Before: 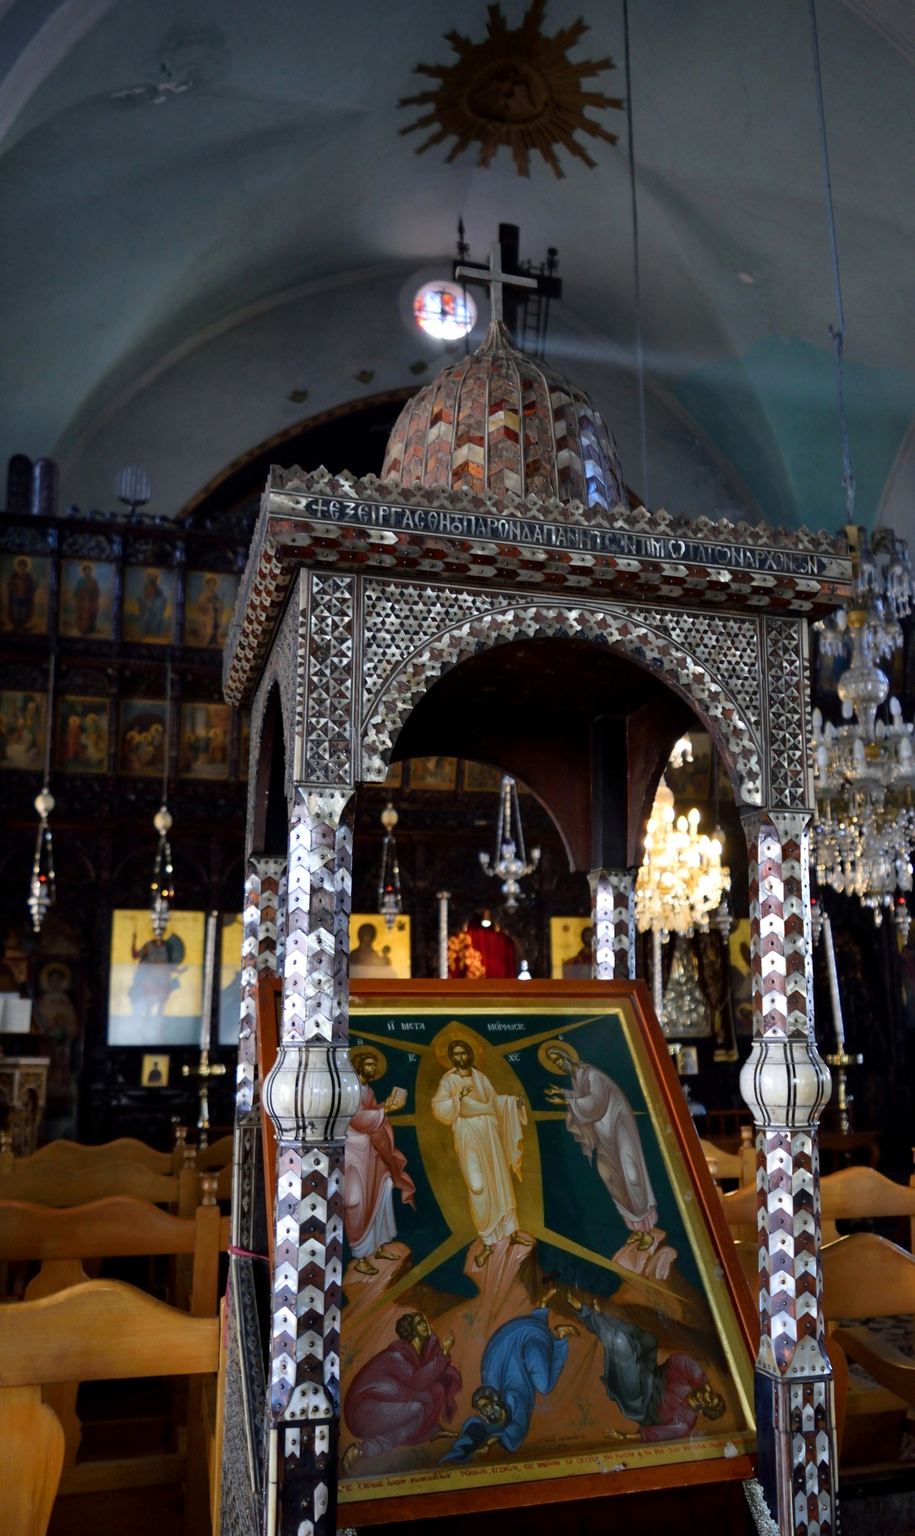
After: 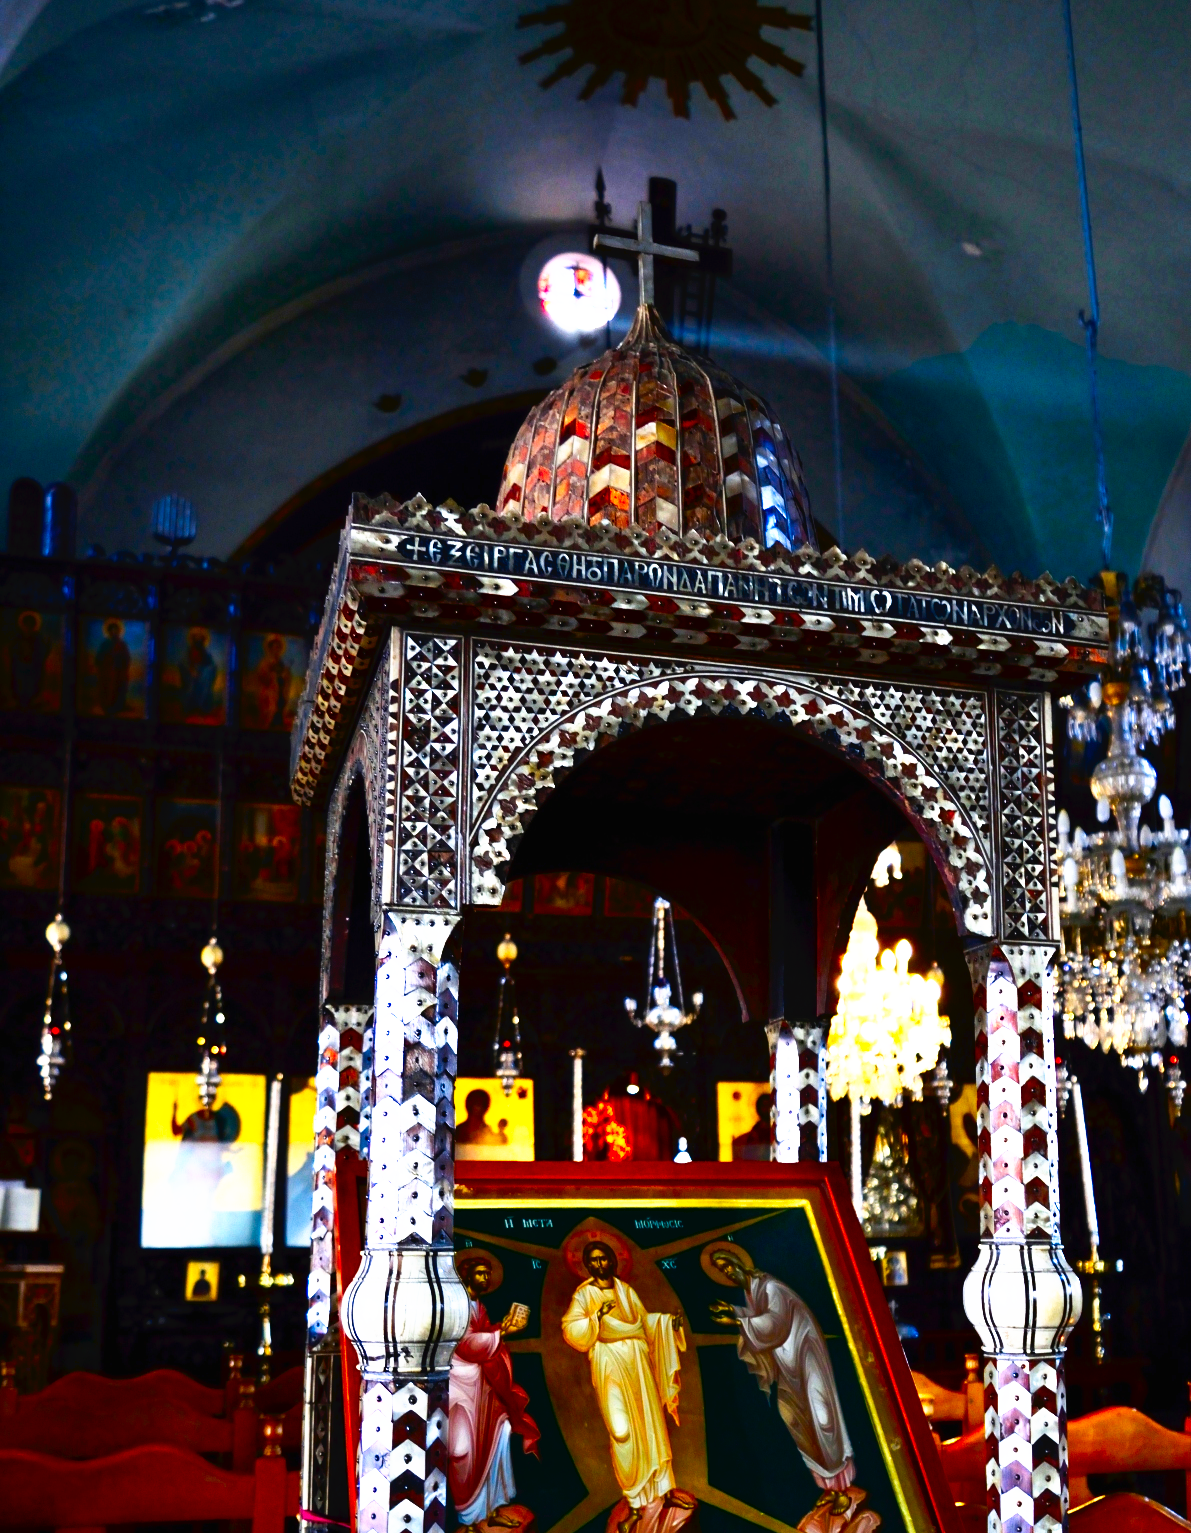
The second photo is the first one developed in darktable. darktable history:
sigmoid: contrast 1.7, skew -0.2, preserve hue 0%, red attenuation 0.1, red rotation 0.035, green attenuation 0.1, green rotation -0.017, blue attenuation 0.15, blue rotation -0.052, base primaries Rec2020
contrast brightness saturation: contrast 0.26, brightness 0.02, saturation 0.87
crop: top 5.667%, bottom 17.637%
tone curve: curves: ch0 [(0, 0) (0.003, 0.032) (0.011, 0.036) (0.025, 0.049) (0.044, 0.075) (0.069, 0.112) (0.1, 0.151) (0.136, 0.197) (0.177, 0.241) (0.224, 0.295) (0.277, 0.355) (0.335, 0.429) (0.399, 0.512) (0.468, 0.607) (0.543, 0.702) (0.623, 0.796) (0.709, 0.903) (0.801, 0.987) (0.898, 0.997) (1, 1)], preserve colors none
